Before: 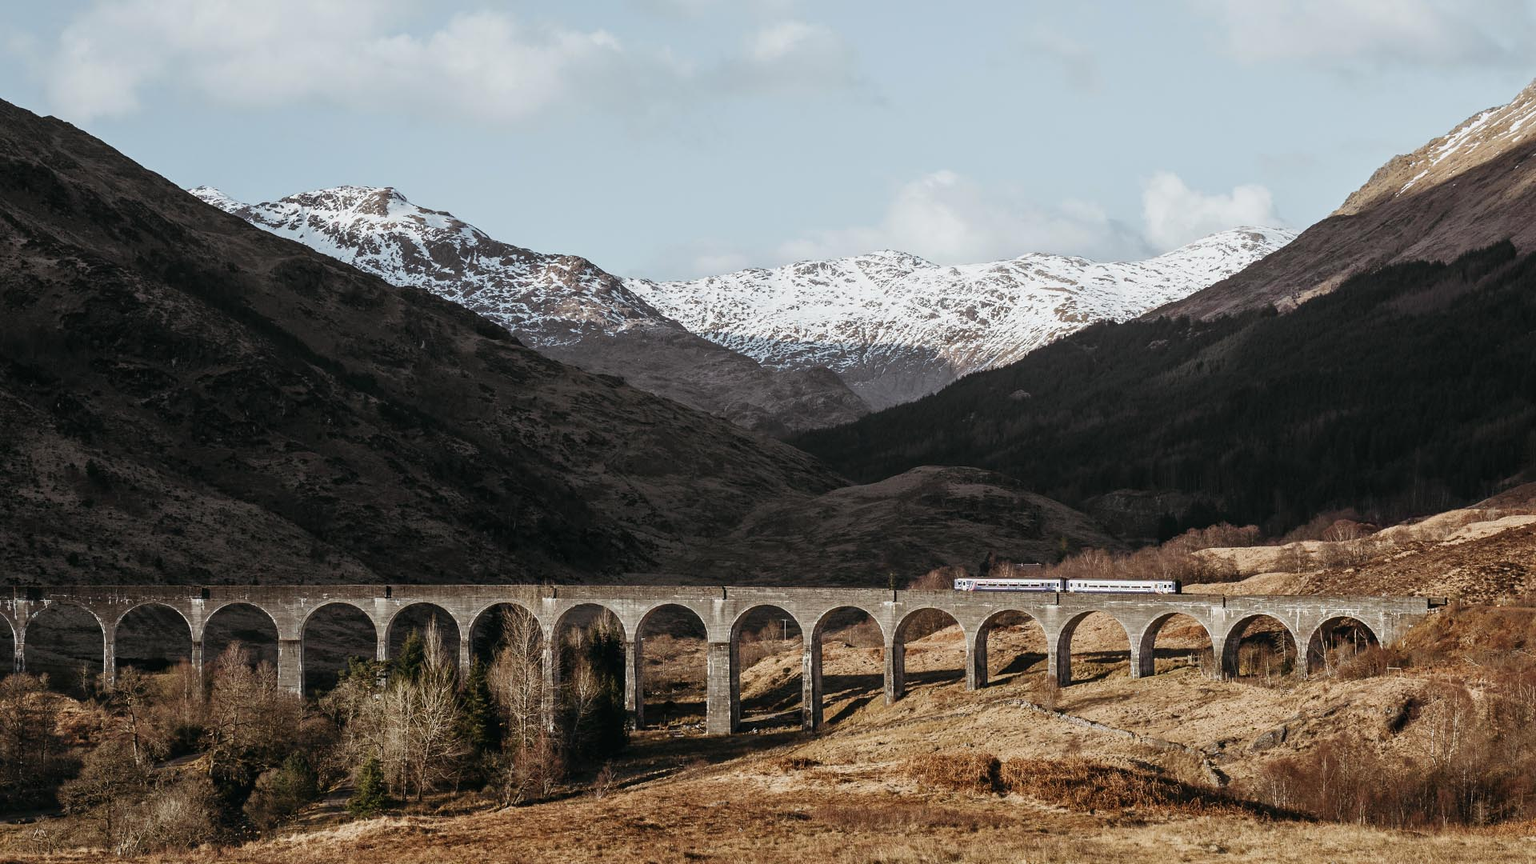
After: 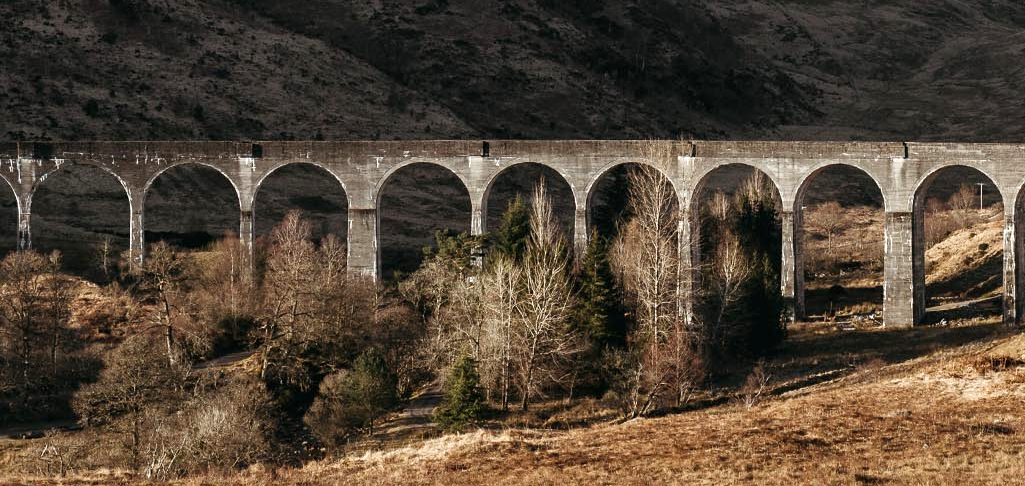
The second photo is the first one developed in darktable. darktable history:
exposure: black level correction 0.001, exposure 0.5 EV, compensate exposure bias true, compensate highlight preservation false
crop and rotate: top 54.778%, right 46.61%, bottom 0.159%
